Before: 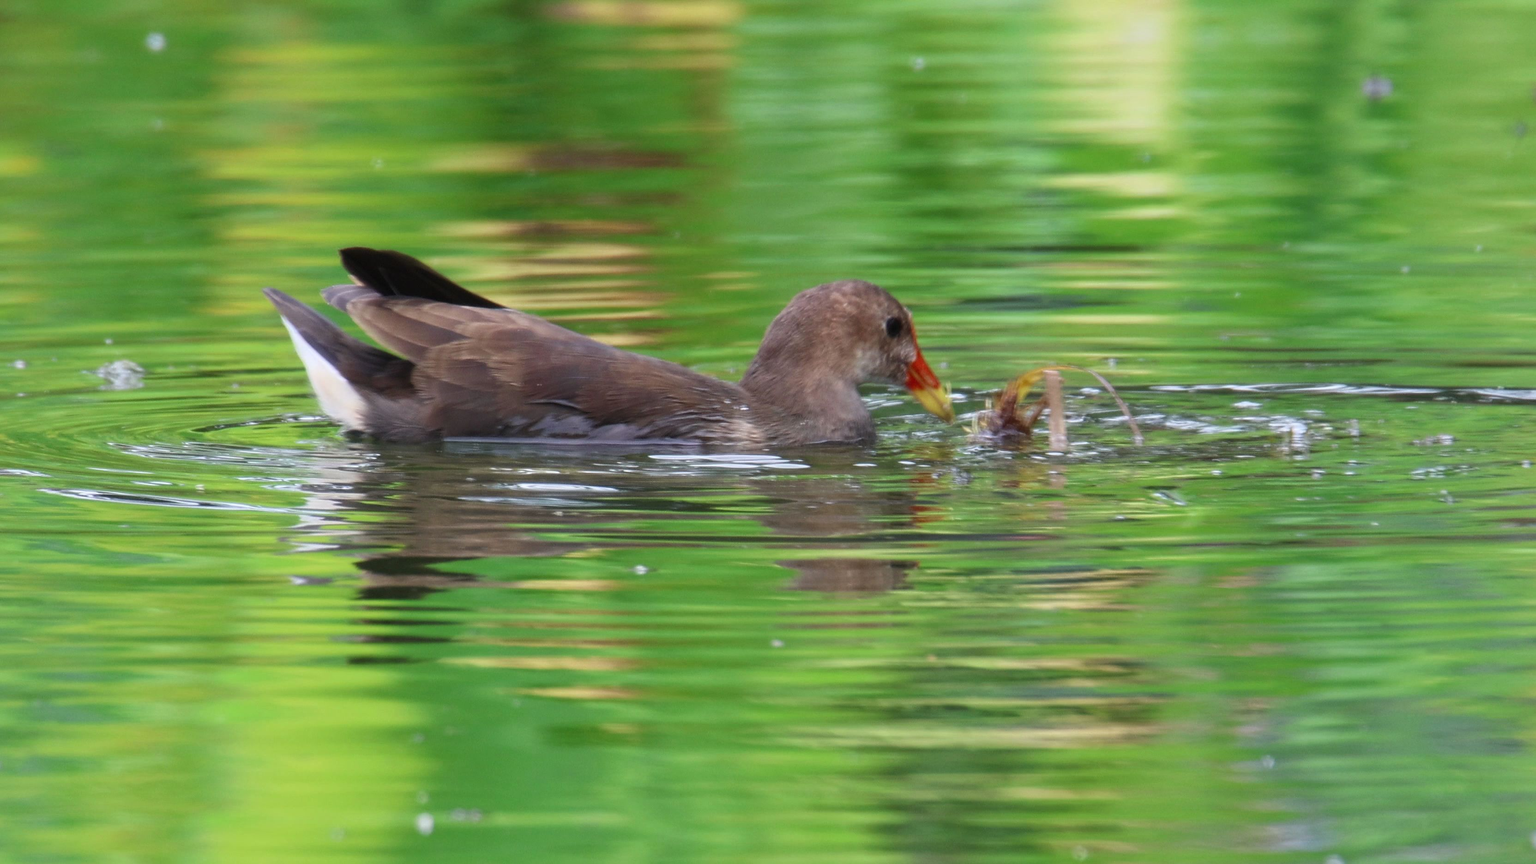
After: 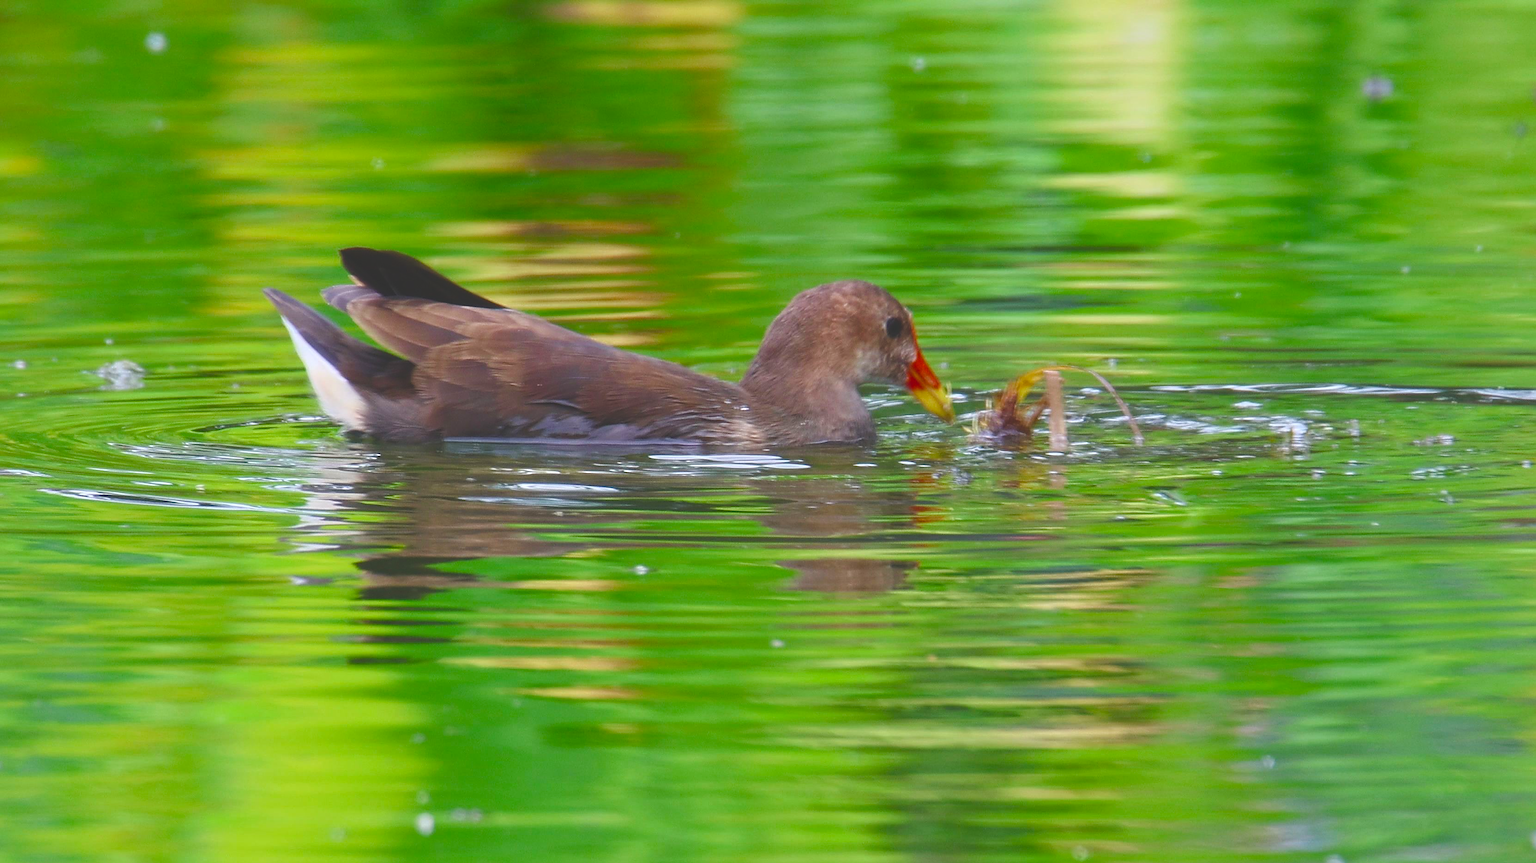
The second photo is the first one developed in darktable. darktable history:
exposure: black level correction -0.028, compensate highlight preservation false
sharpen: amount 0.532
color balance rgb: perceptual saturation grading › global saturation 0.172%, perceptual saturation grading › mid-tones 6.3%, perceptual saturation grading › shadows 71.972%, global vibrance 33.459%
